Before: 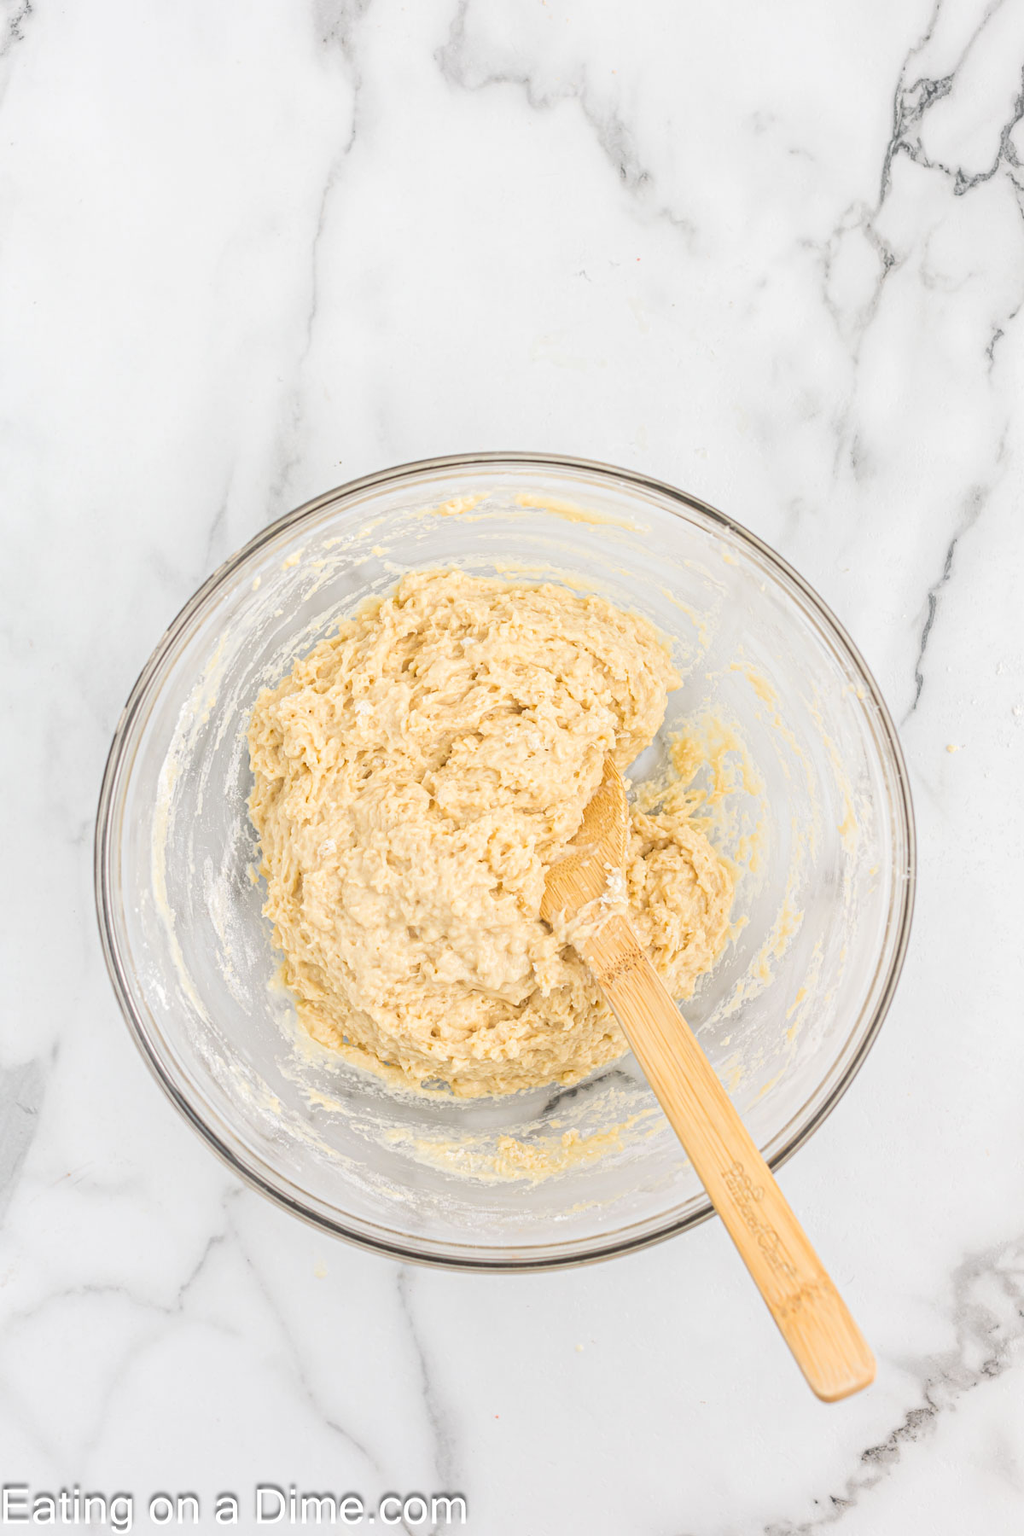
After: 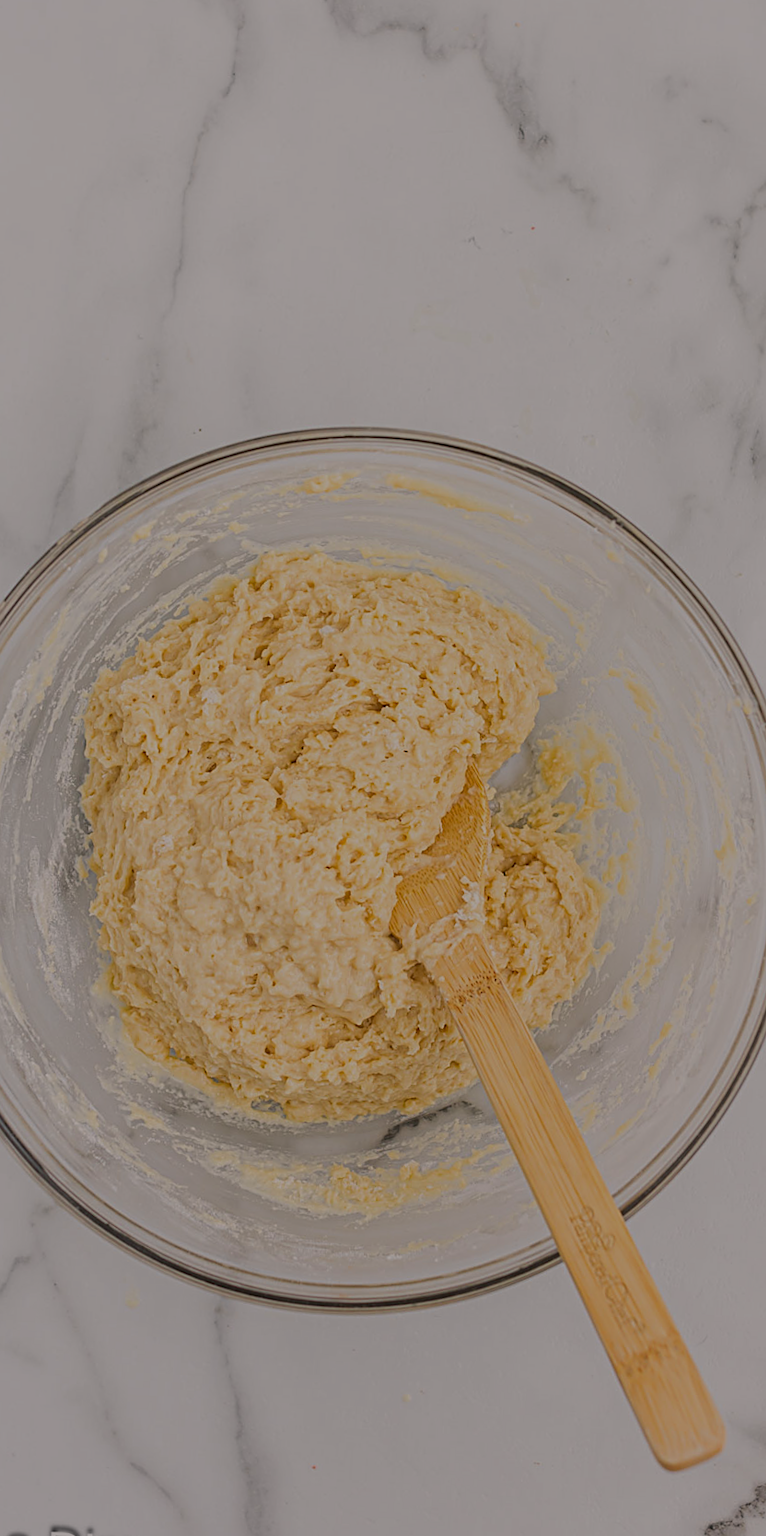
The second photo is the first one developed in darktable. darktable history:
color correction: highlights a* 3.2, highlights b* 1.87, saturation 1.17
exposure: exposure -1.497 EV, compensate highlight preservation false
crop and rotate: angle -3.05°, left 14.168%, top 0.027%, right 11.05%, bottom 0.04%
sharpen: on, module defaults
